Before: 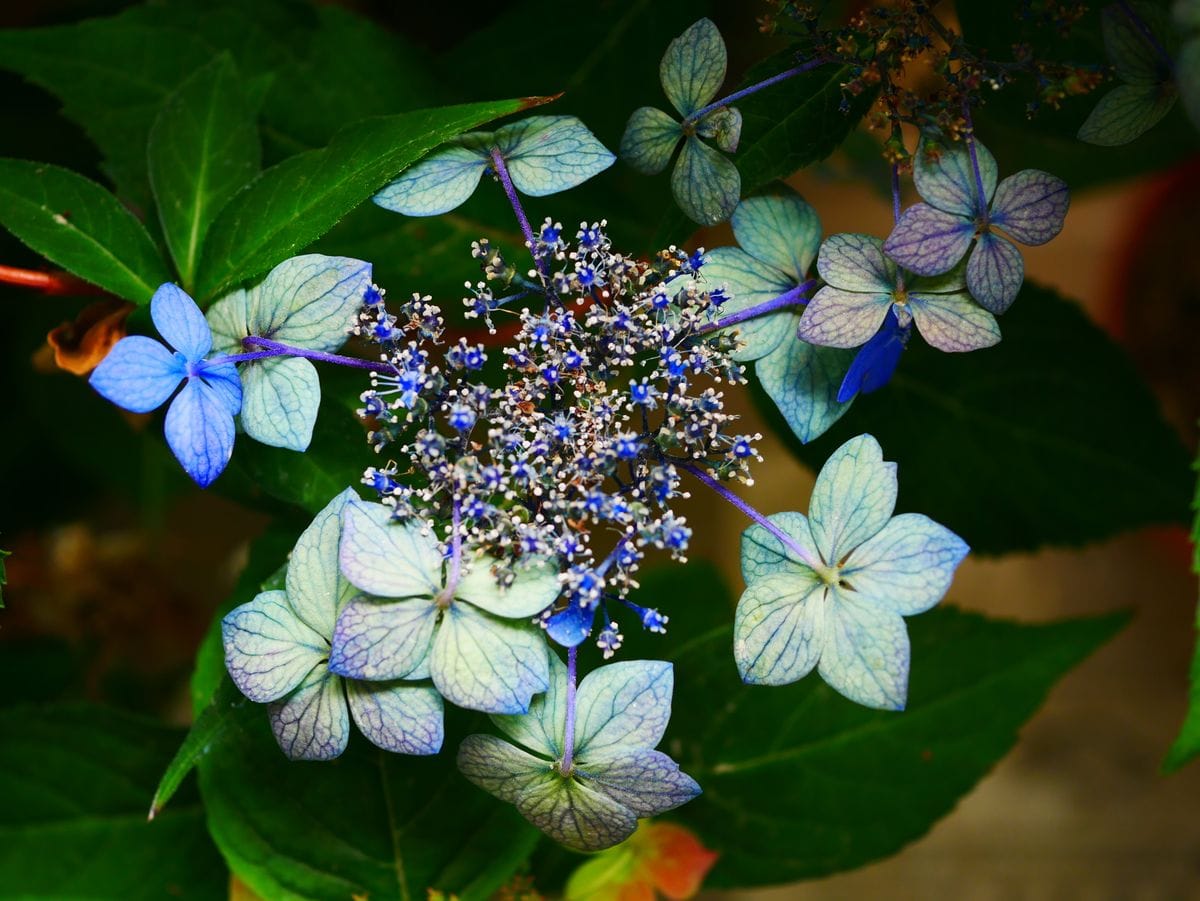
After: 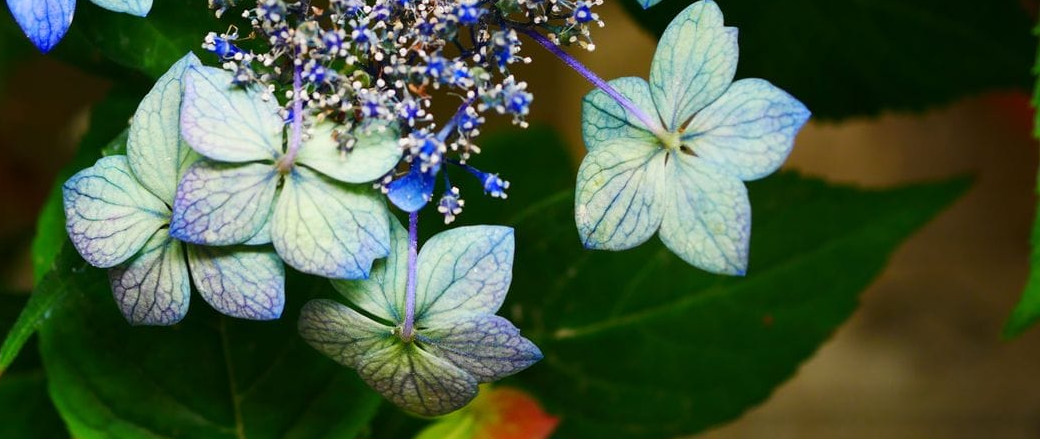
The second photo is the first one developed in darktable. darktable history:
crop and rotate: left 13.3%, top 48.35%, bottom 2.831%
